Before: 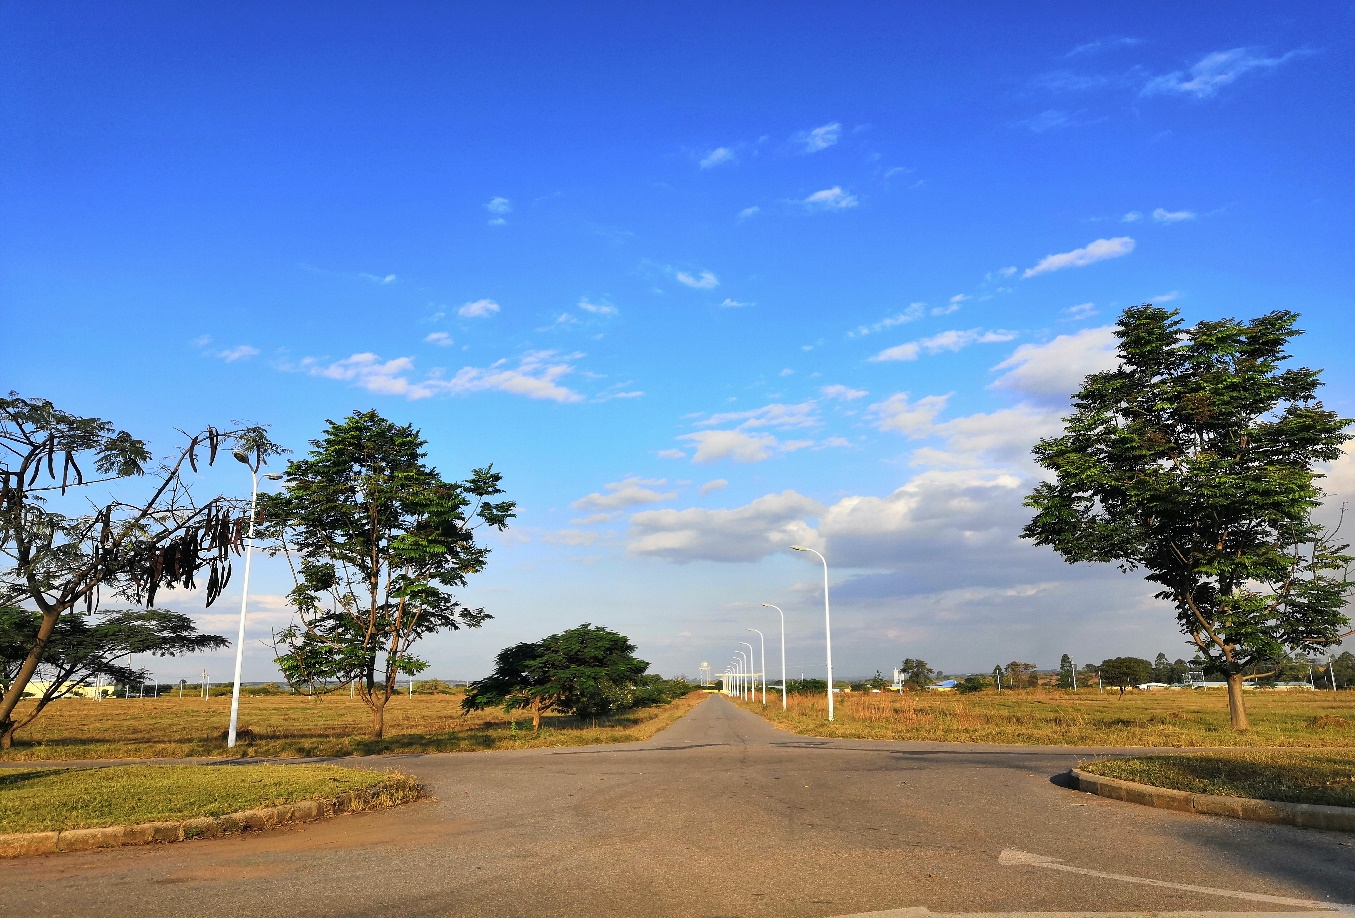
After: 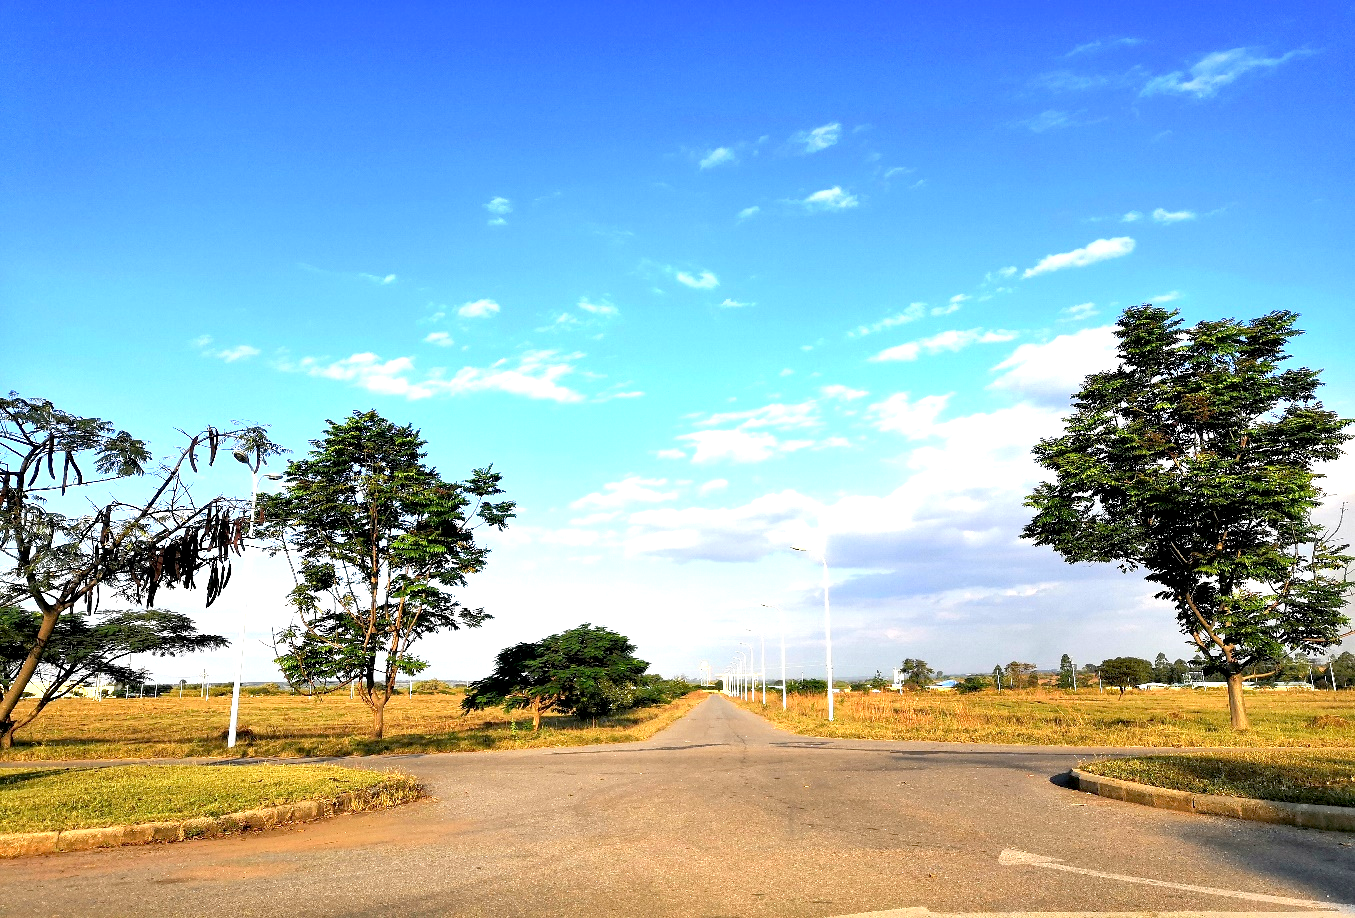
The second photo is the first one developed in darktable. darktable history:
exposure: black level correction 0.008, exposure 0.975 EV, compensate highlight preservation false
